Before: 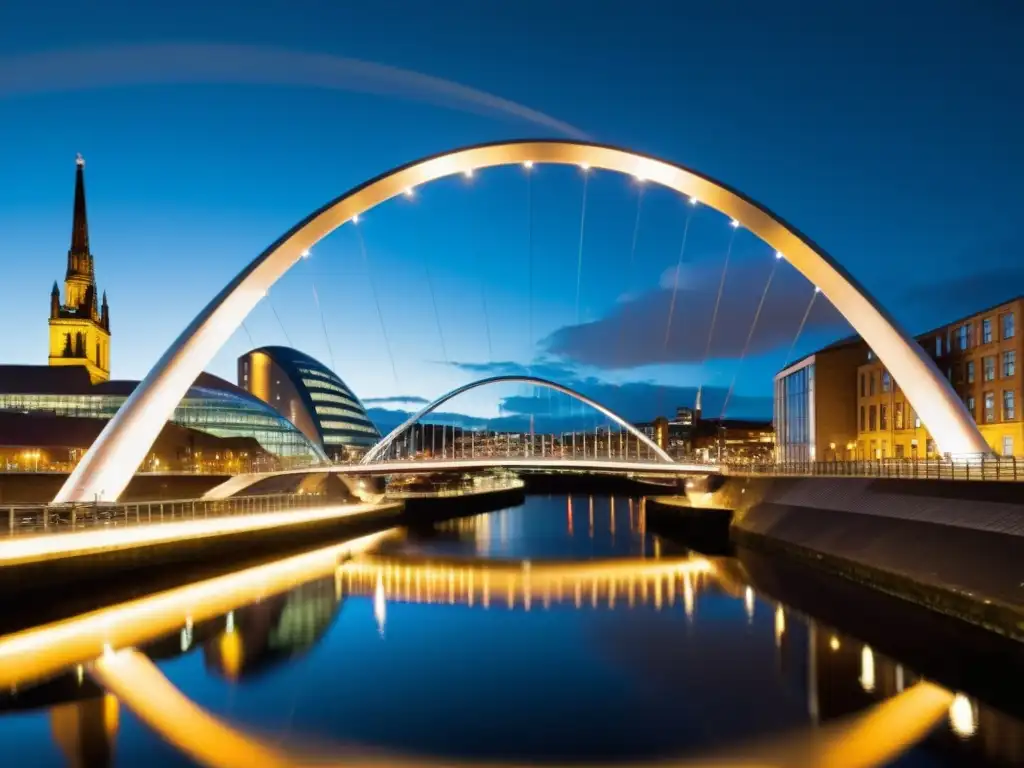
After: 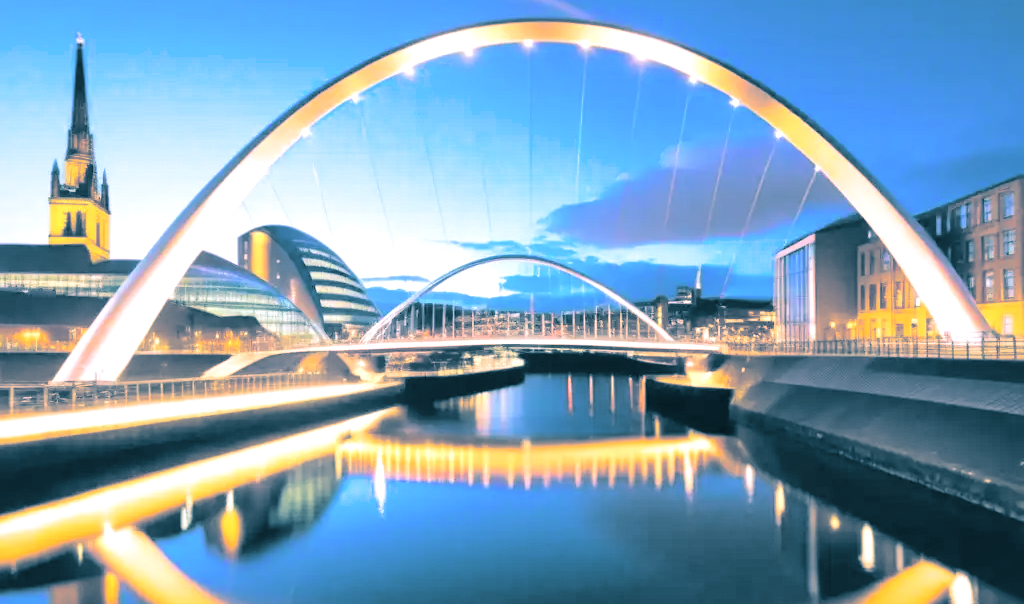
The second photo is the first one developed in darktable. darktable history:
local contrast: mode bilateral grid, contrast 20, coarseness 50, detail 159%, midtone range 0.2
shadows and highlights: shadows -23.08, highlights 46.15, soften with gaussian
split-toning: shadows › hue 212.4°, balance -70
white balance: red 1.066, blue 1.119
contrast brightness saturation: contrast -0.15, brightness 0.05, saturation -0.12
crop and rotate: top 15.774%, bottom 5.506%
levels: levels [0.072, 0.414, 0.976]
exposure: exposure 0.29 EV, compensate highlight preservation false
